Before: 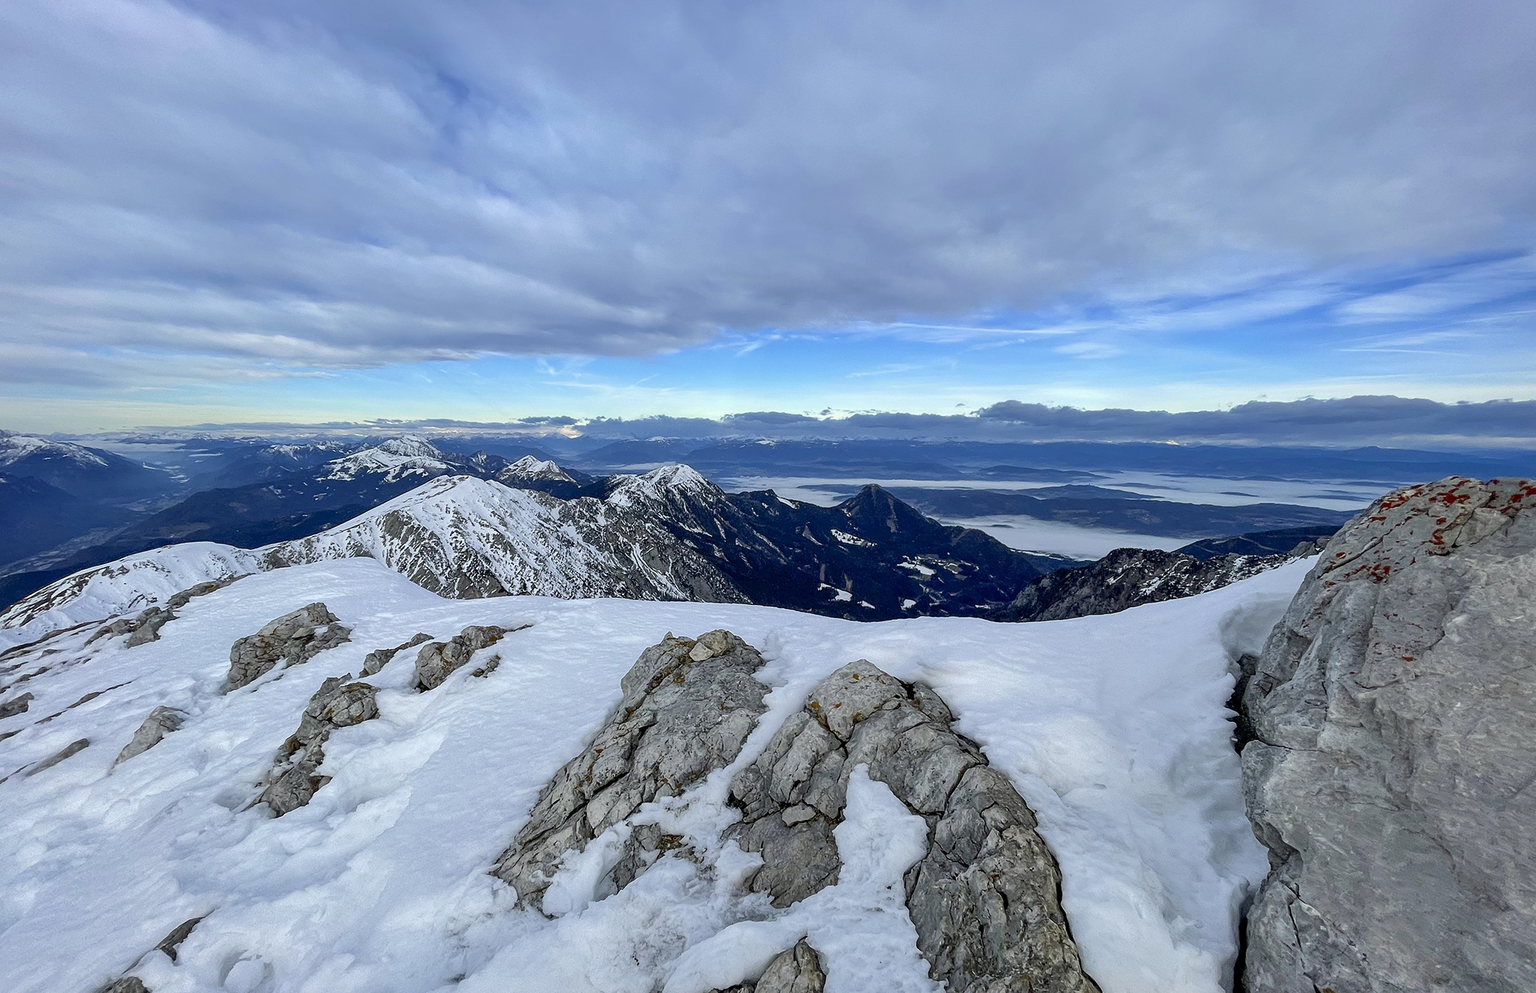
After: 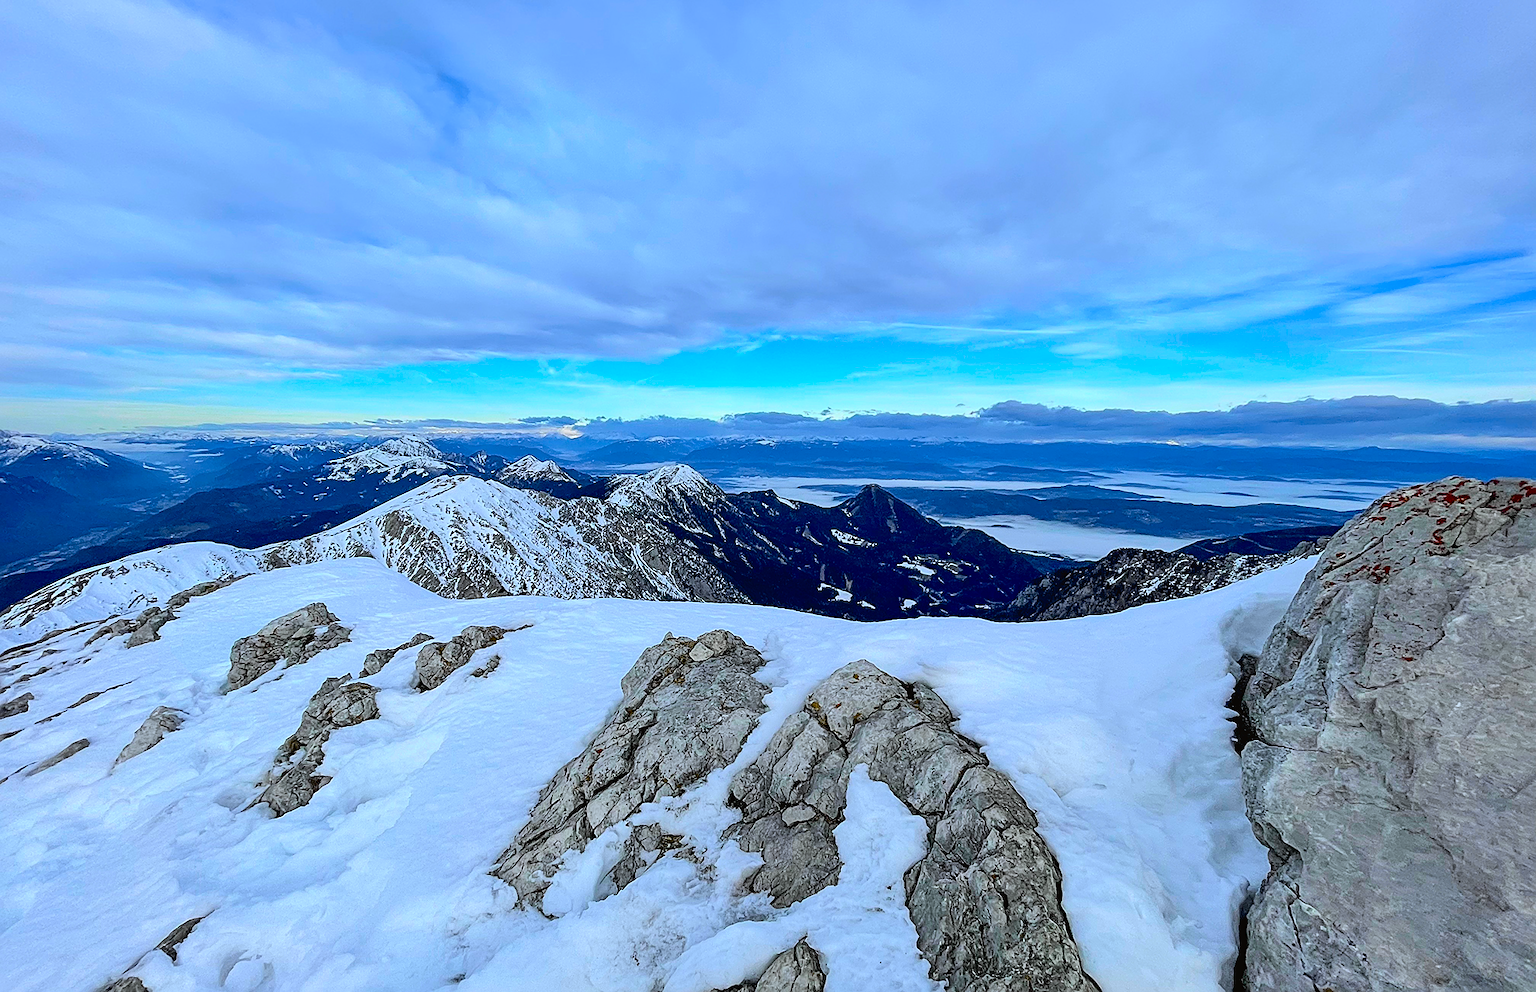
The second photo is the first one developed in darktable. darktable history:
white balance: red 0.931, blue 1.11
sharpen: on, module defaults
tone curve: curves: ch0 [(0, 0.019) (0.066, 0.043) (0.189, 0.182) (0.368, 0.407) (0.501, 0.564) (0.677, 0.729) (0.851, 0.861) (0.997, 0.959)]; ch1 [(0, 0) (0.187, 0.121) (0.388, 0.346) (0.437, 0.409) (0.474, 0.472) (0.499, 0.501) (0.514, 0.507) (0.548, 0.557) (0.653, 0.663) (0.812, 0.856) (1, 1)]; ch2 [(0, 0) (0.246, 0.214) (0.421, 0.427) (0.459, 0.484) (0.5, 0.504) (0.518, 0.516) (0.529, 0.548) (0.56, 0.576) (0.607, 0.63) (0.744, 0.734) (0.867, 0.821) (0.993, 0.889)], color space Lab, independent channels, preserve colors none
